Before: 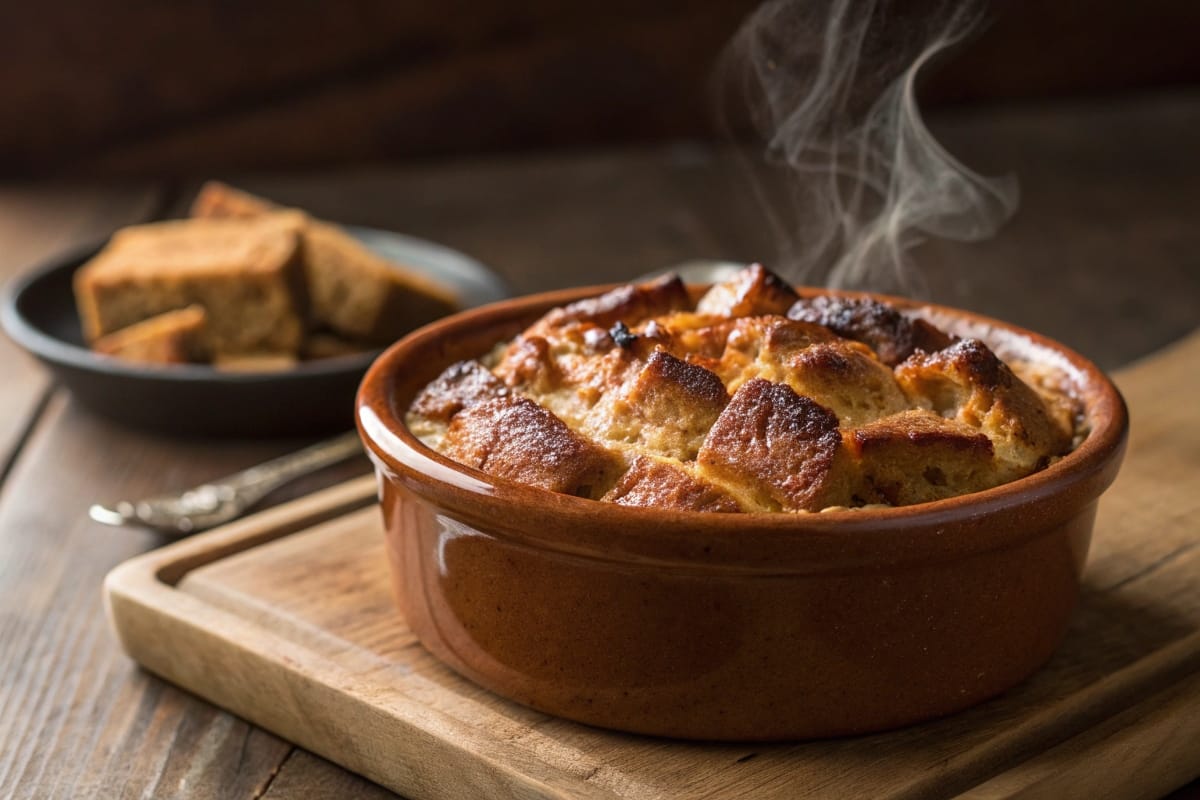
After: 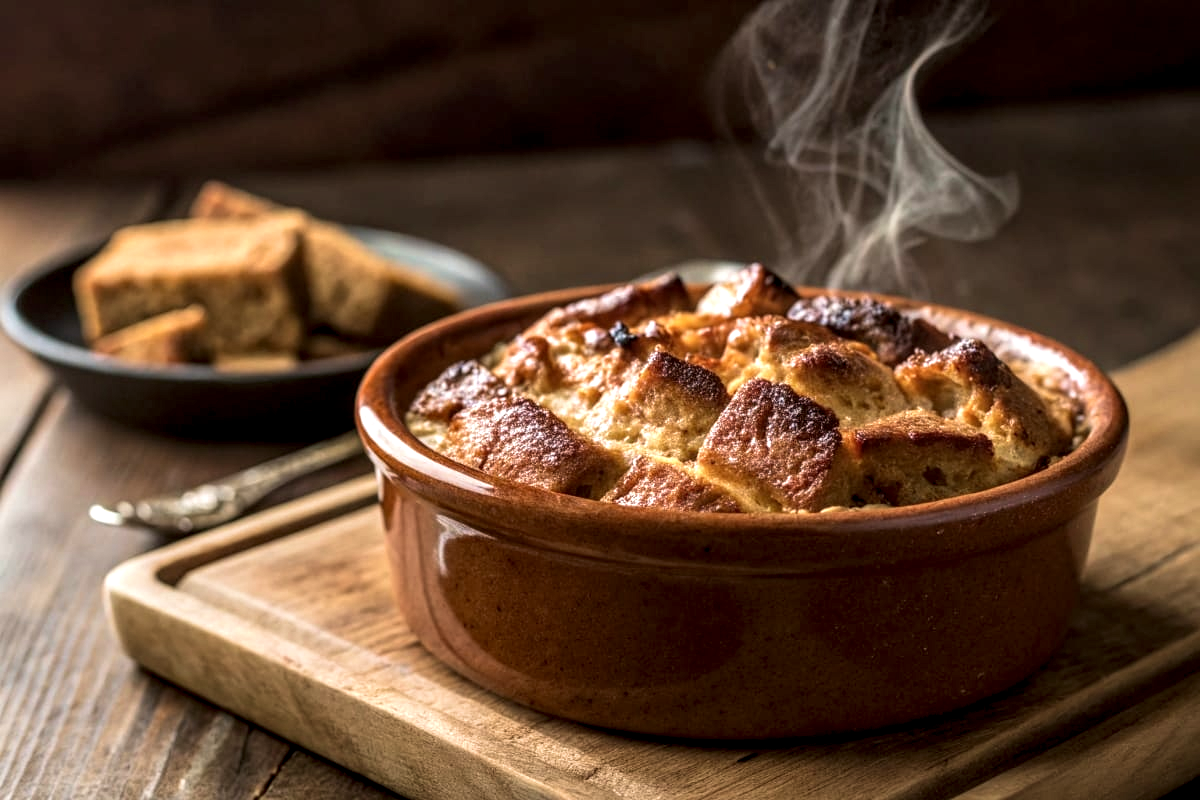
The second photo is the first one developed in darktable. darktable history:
velvia: on, module defaults
local contrast: detail 160%
